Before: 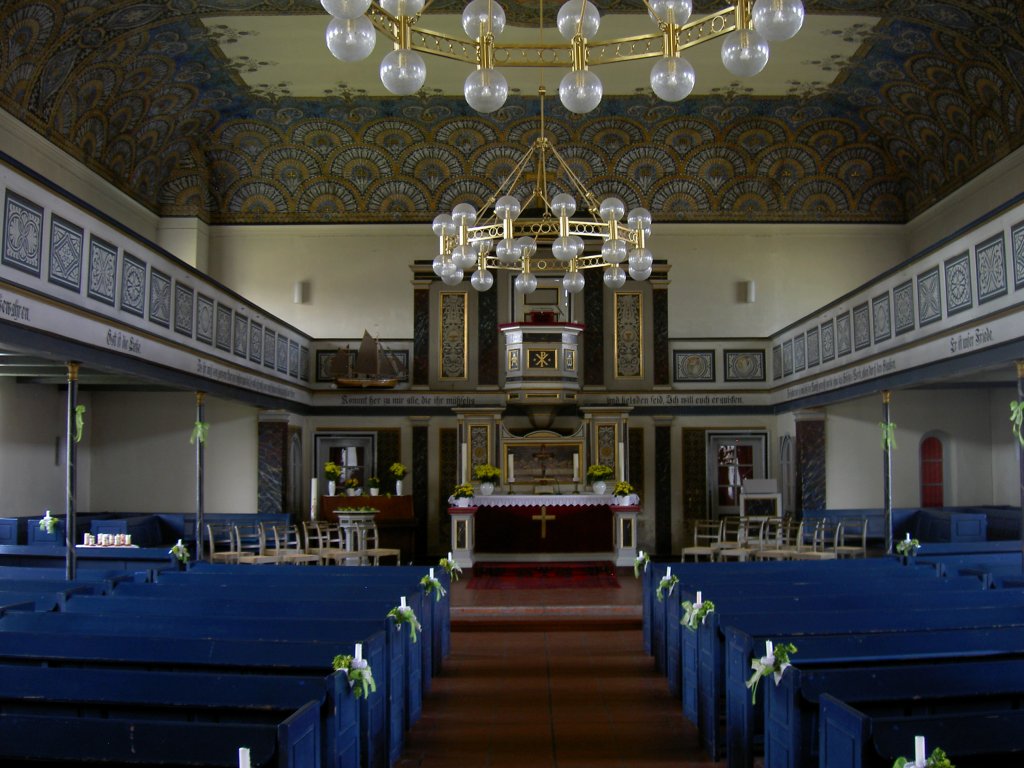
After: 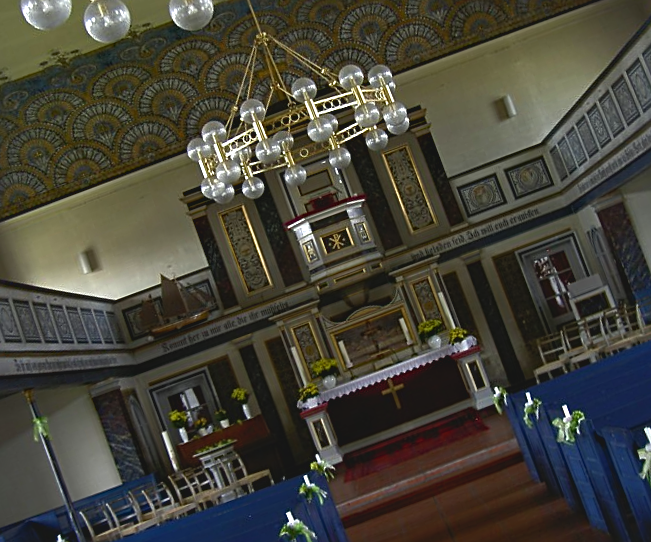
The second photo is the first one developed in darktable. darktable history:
haze removal: compatibility mode true, adaptive false
tone curve: curves: ch0 [(0, 0.081) (0.483, 0.453) (0.881, 0.992)], color space Lab, independent channels, preserve colors none
color correction: highlights a* -2.7, highlights b* 2.62
local contrast: mode bilateral grid, contrast 20, coarseness 49, detail 120%, midtone range 0.2
sharpen: on, module defaults
crop and rotate: angle 20.15°, left 6.756%, right 4.344%, bottom 1.156%
